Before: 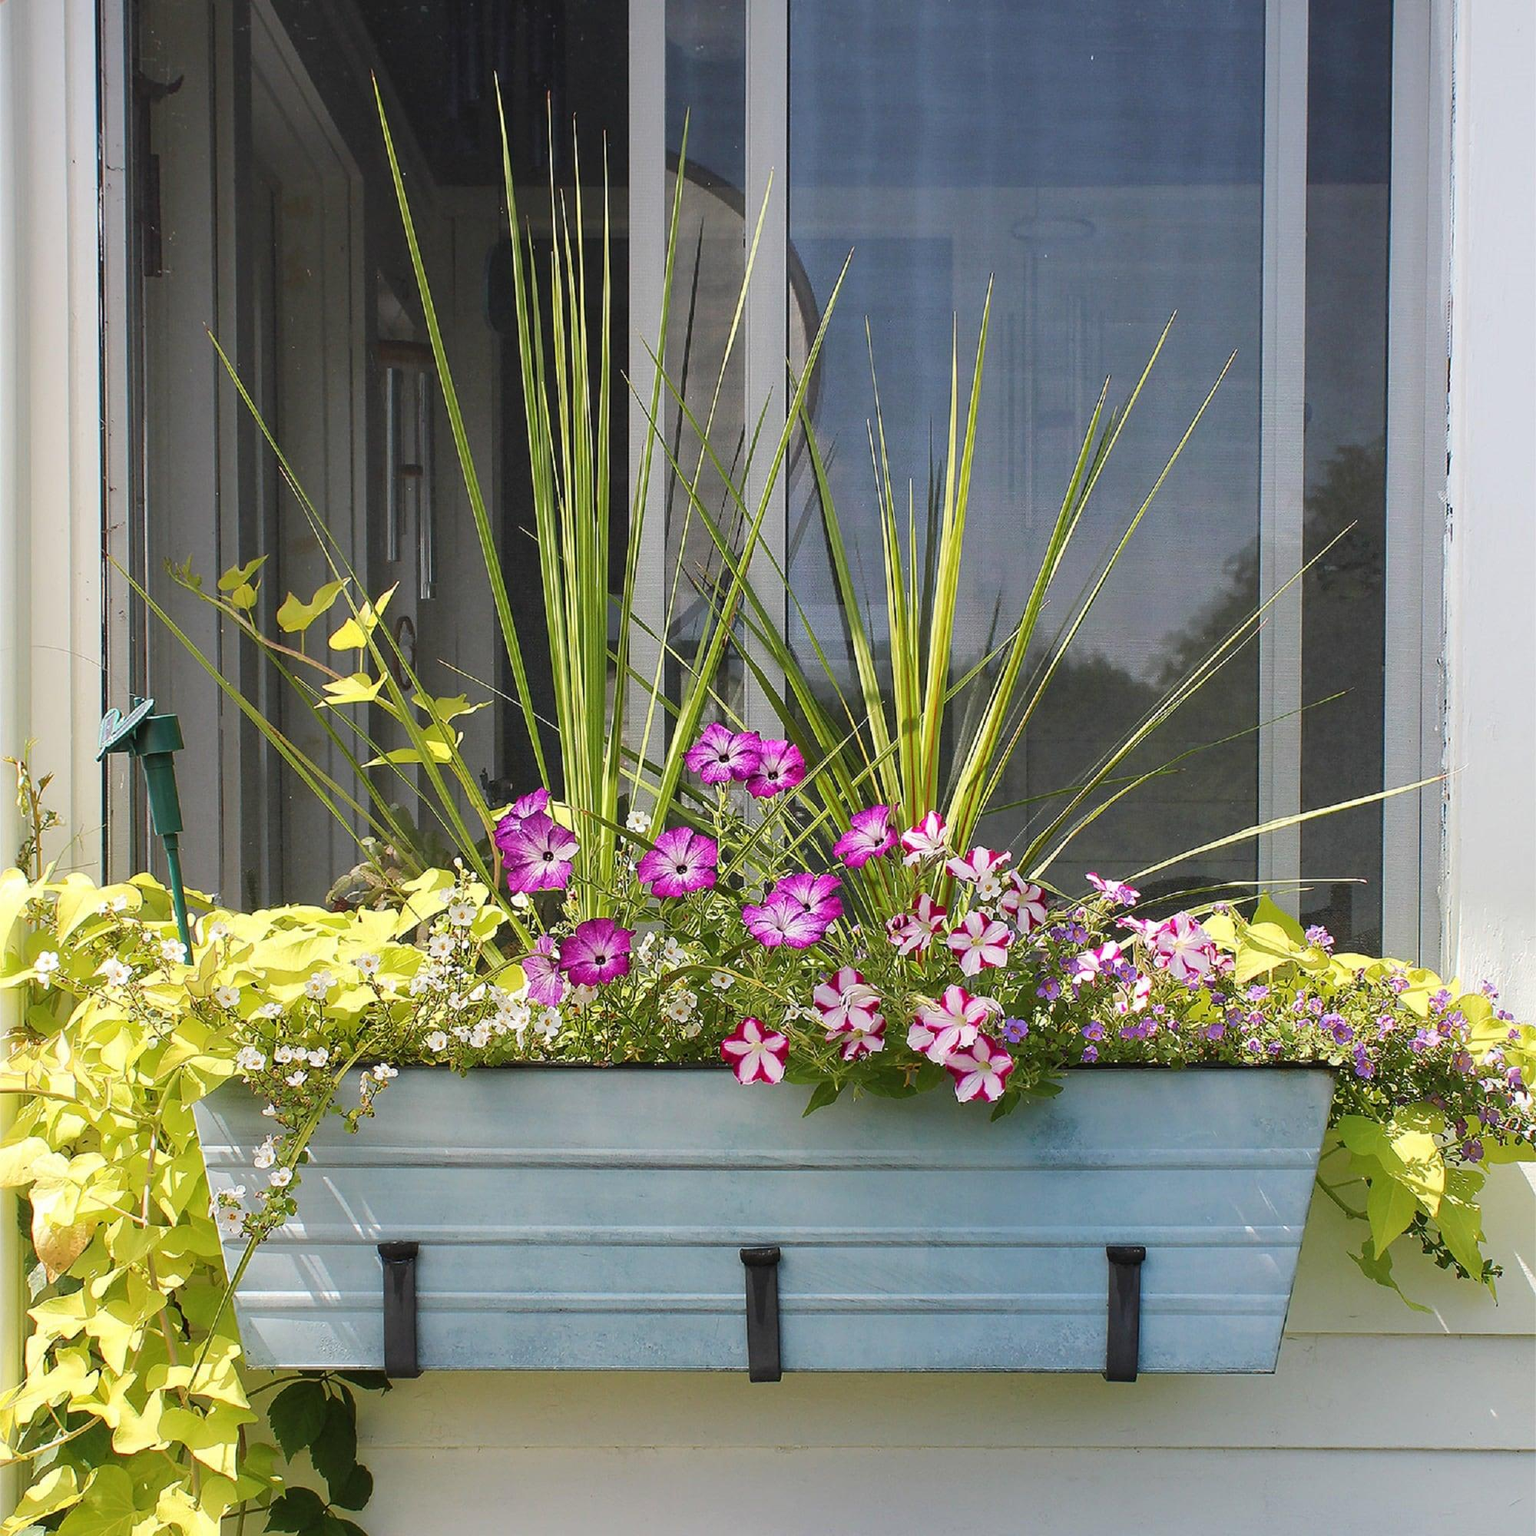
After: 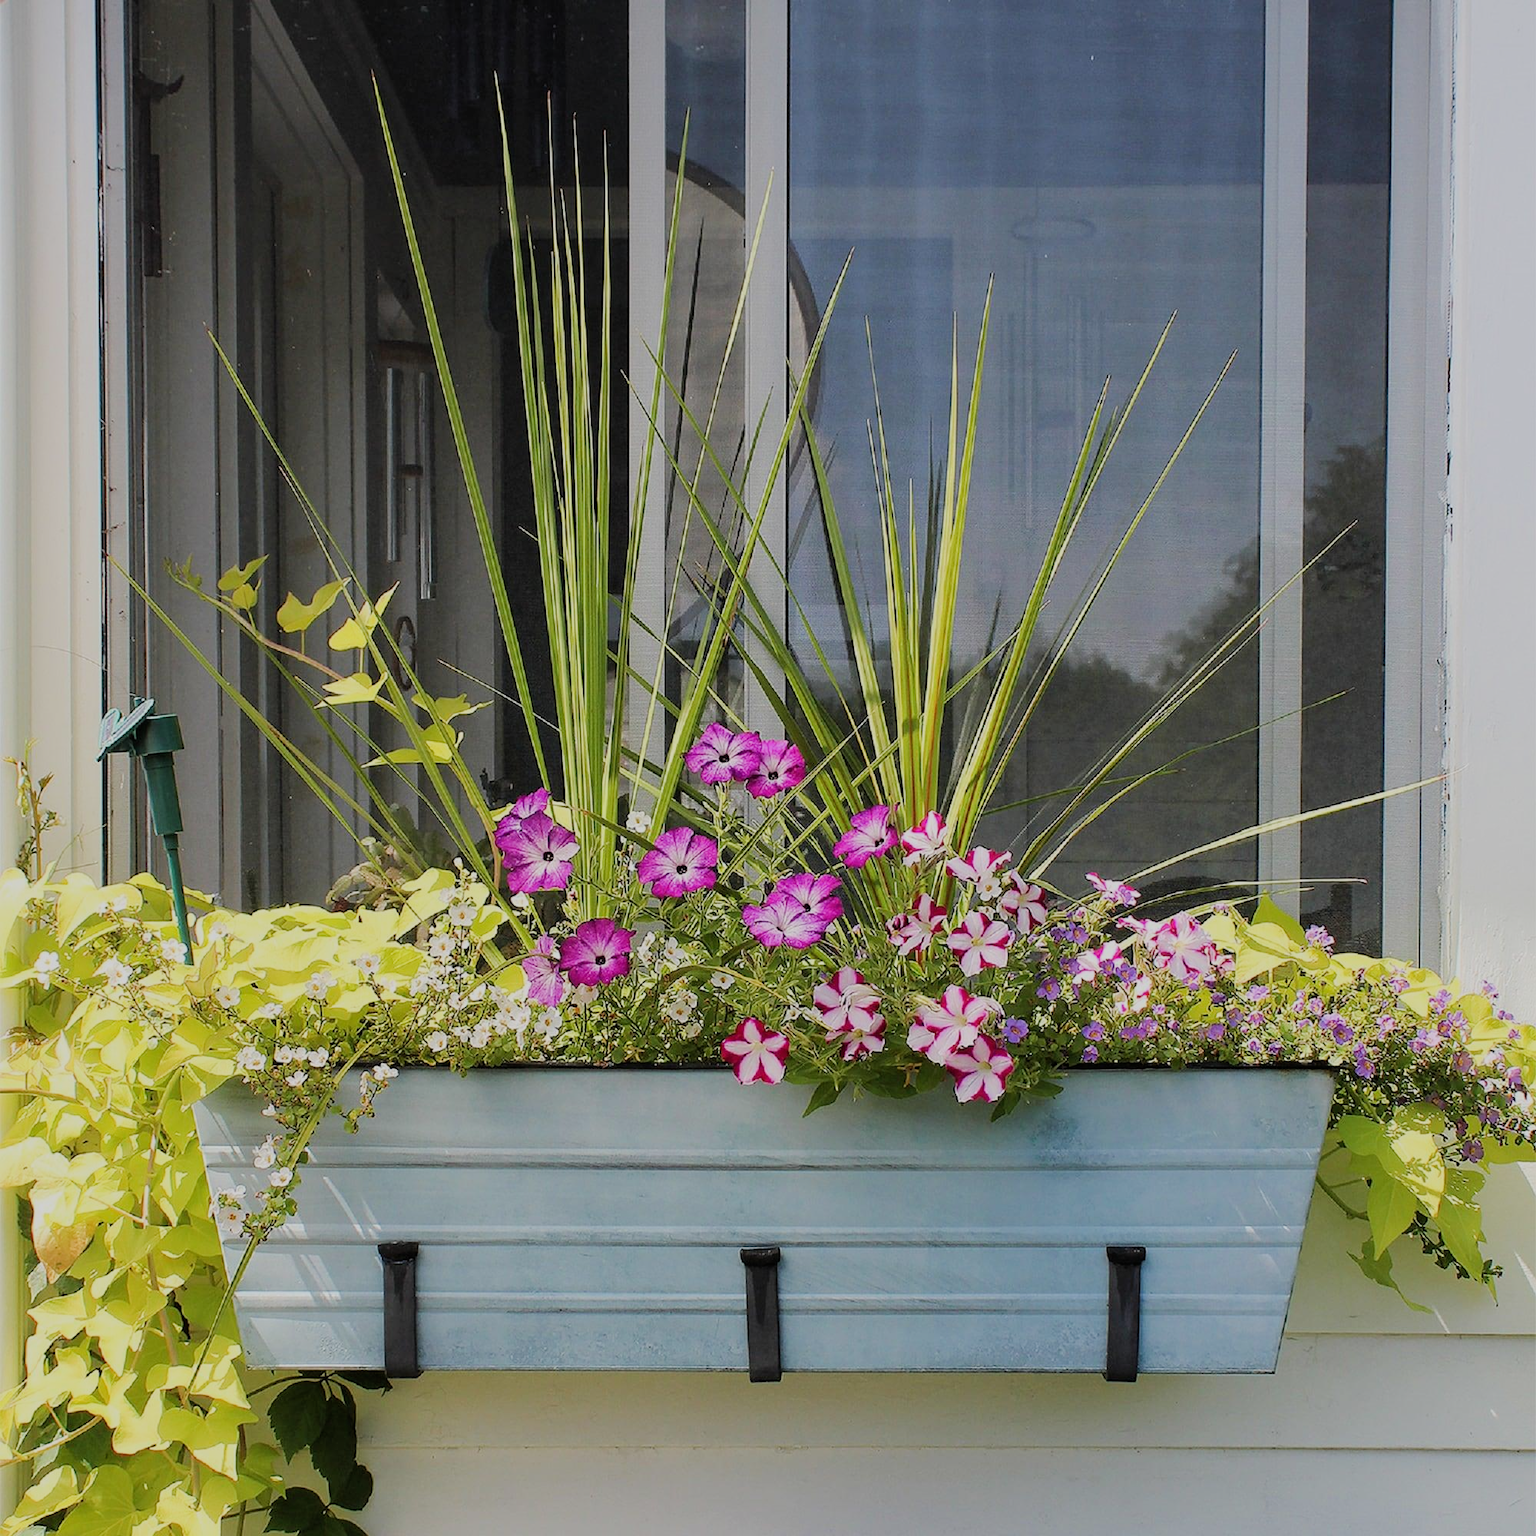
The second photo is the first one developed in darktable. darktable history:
filmic rgb: black relative exposure -8.5 EV, white relative exposure 5.52 EV, hardness 3.37, contrast 1.015
